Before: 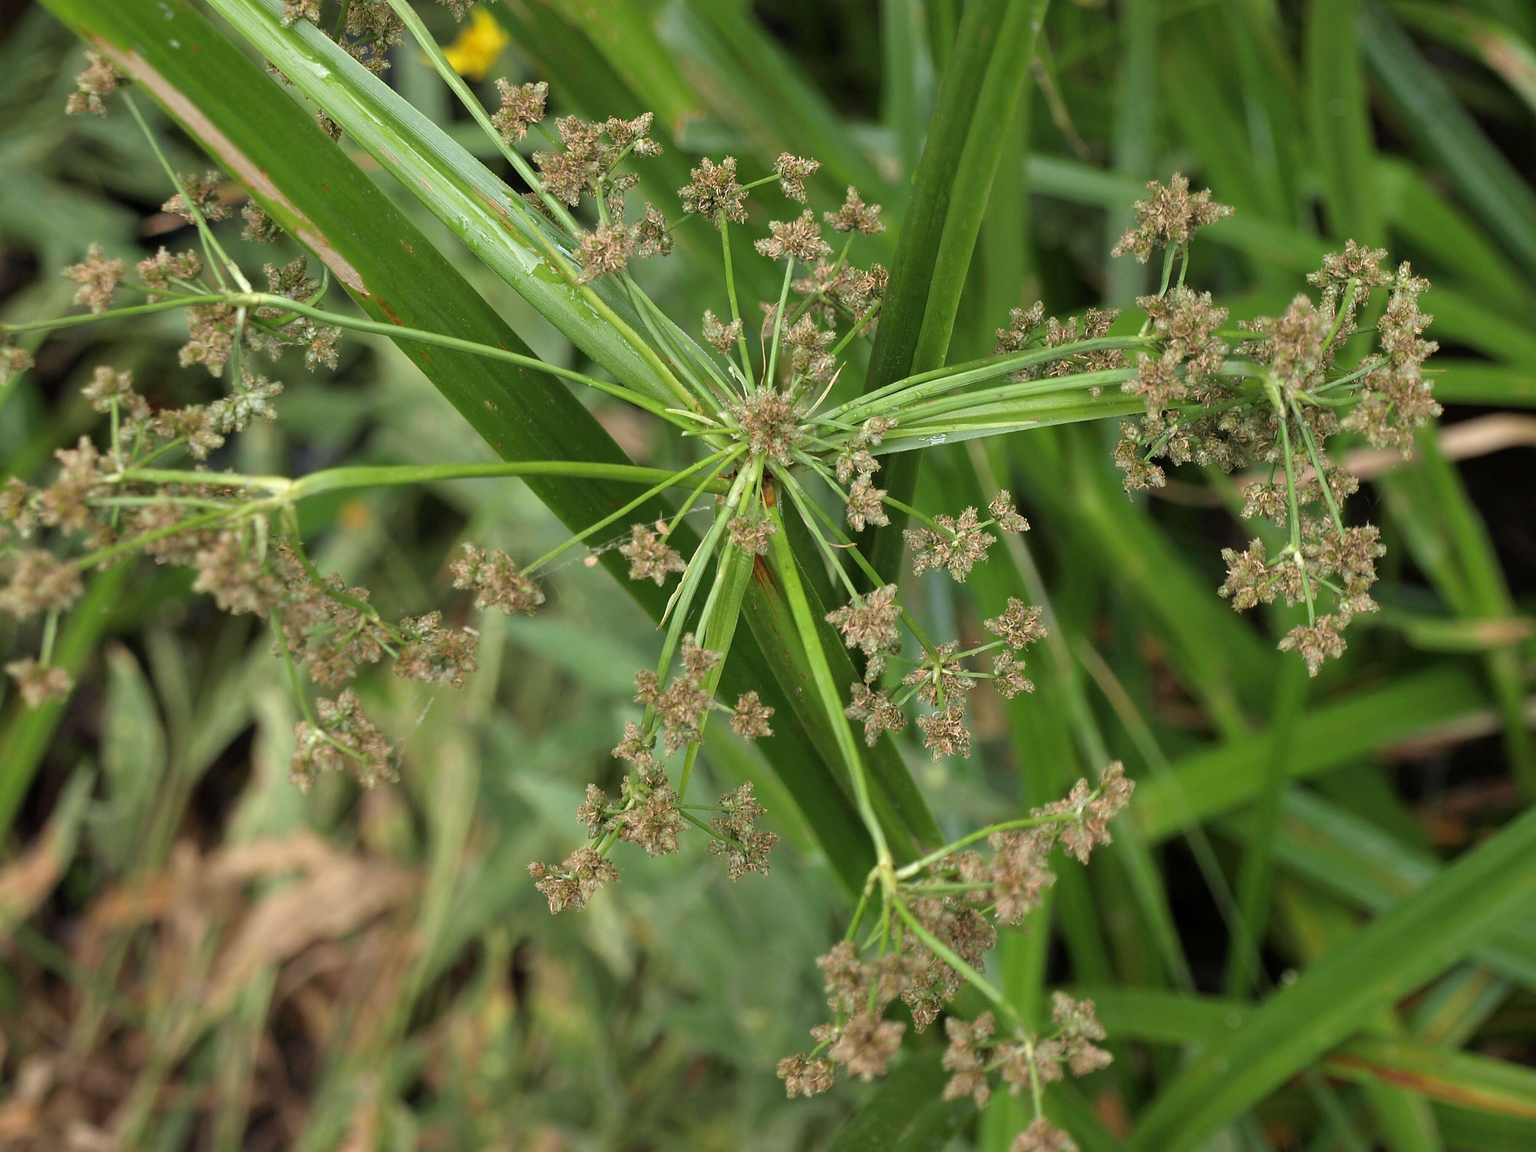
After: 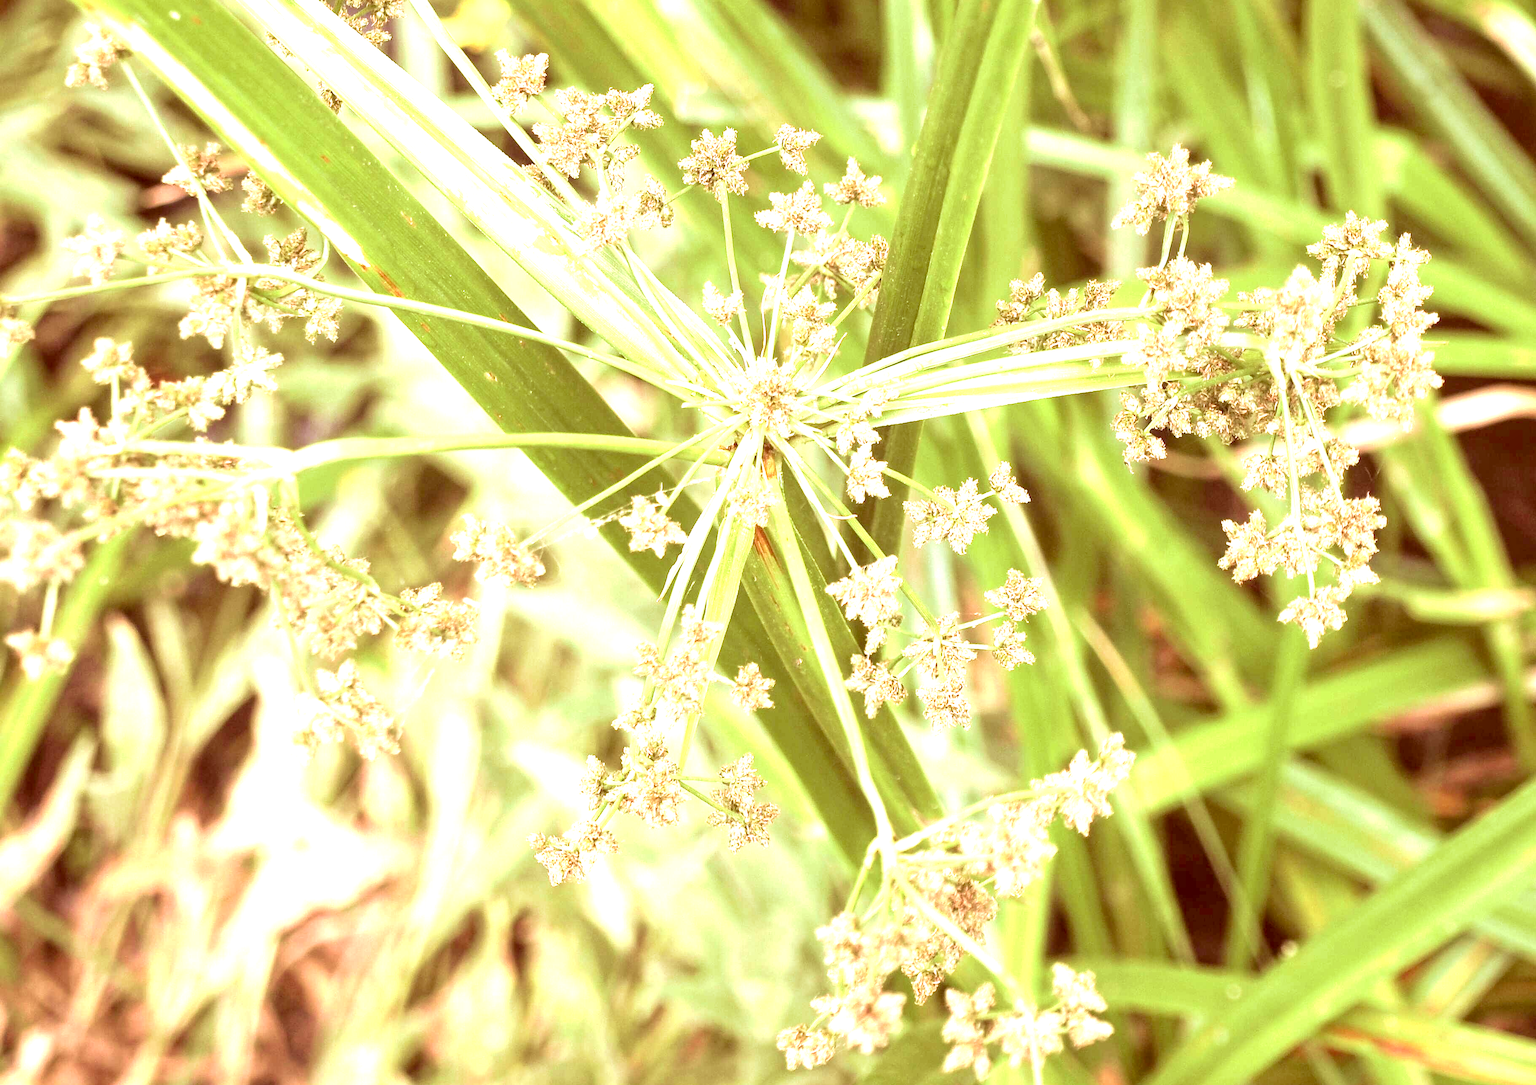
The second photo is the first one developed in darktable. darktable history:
crop and rotate: top 2.52%, bottom 3.246%
exposure: black level correction 0, exposure 2.417 EV, compensate highlight preservation false
velvia: on, module defaults
color correction: highlights a* 9.55, highlights b* 8.5, shadows a* 39.78, shadows b* 39.73, saturation 0.788
local contrast: detail 109%
